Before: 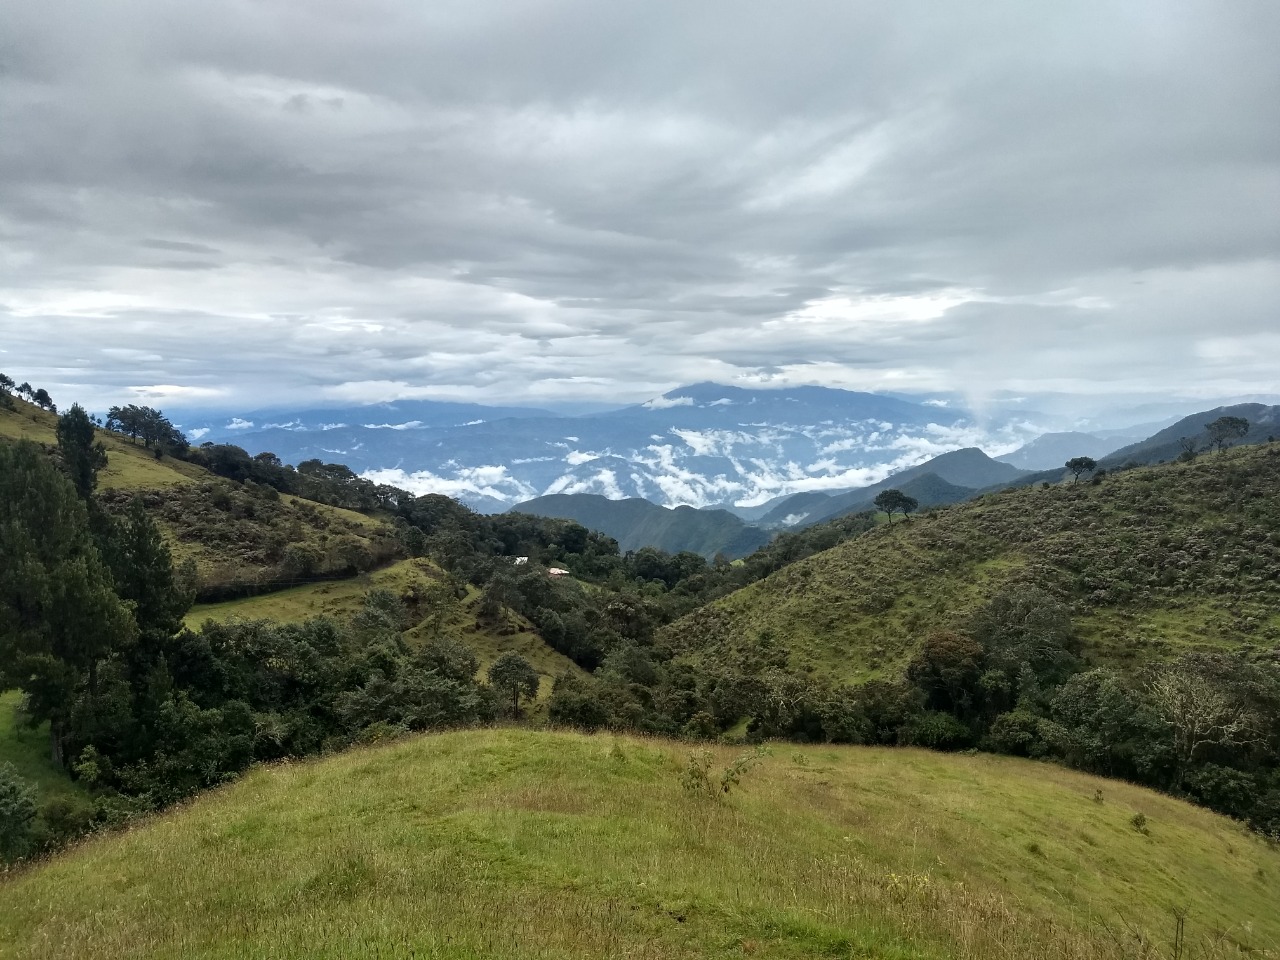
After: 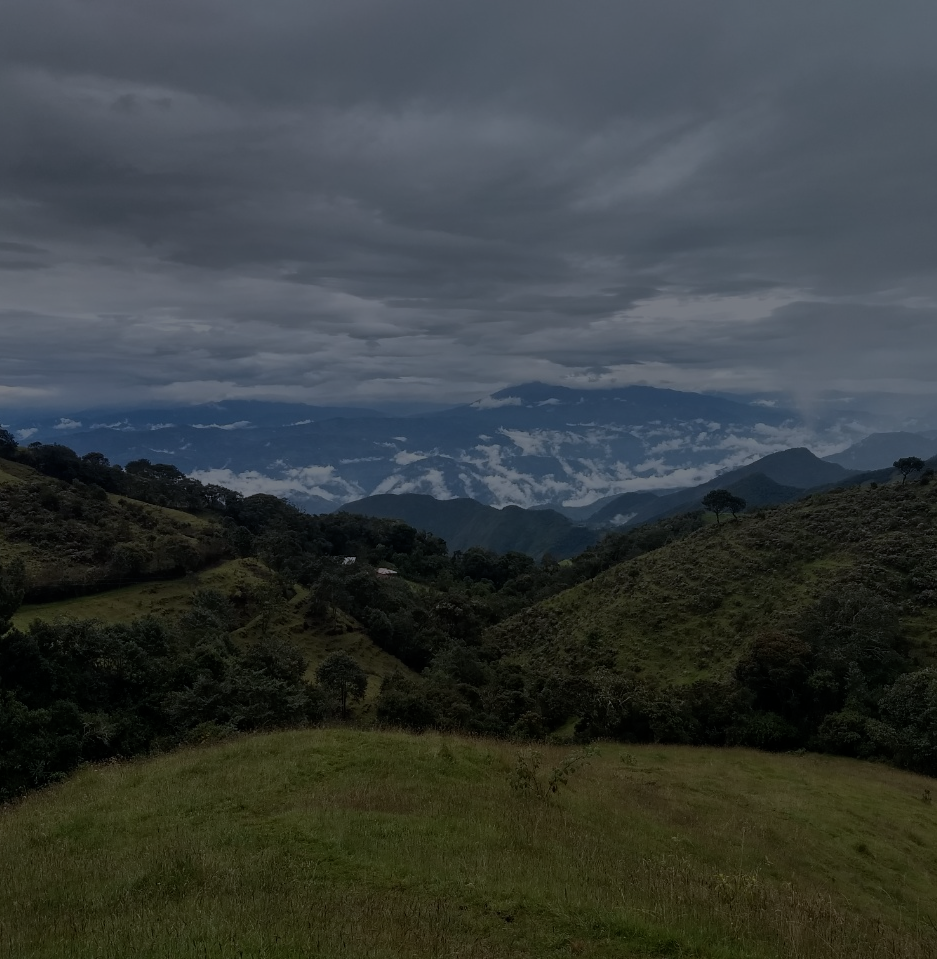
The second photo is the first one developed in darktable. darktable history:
color calibration: illuminant as shot in camera, x 0.358, y 0.373, temperature 4628.91 K
exposure: exposure -2.446 EV, compensate highlight preservation false
crop: left 13.443%, right 13.31%
